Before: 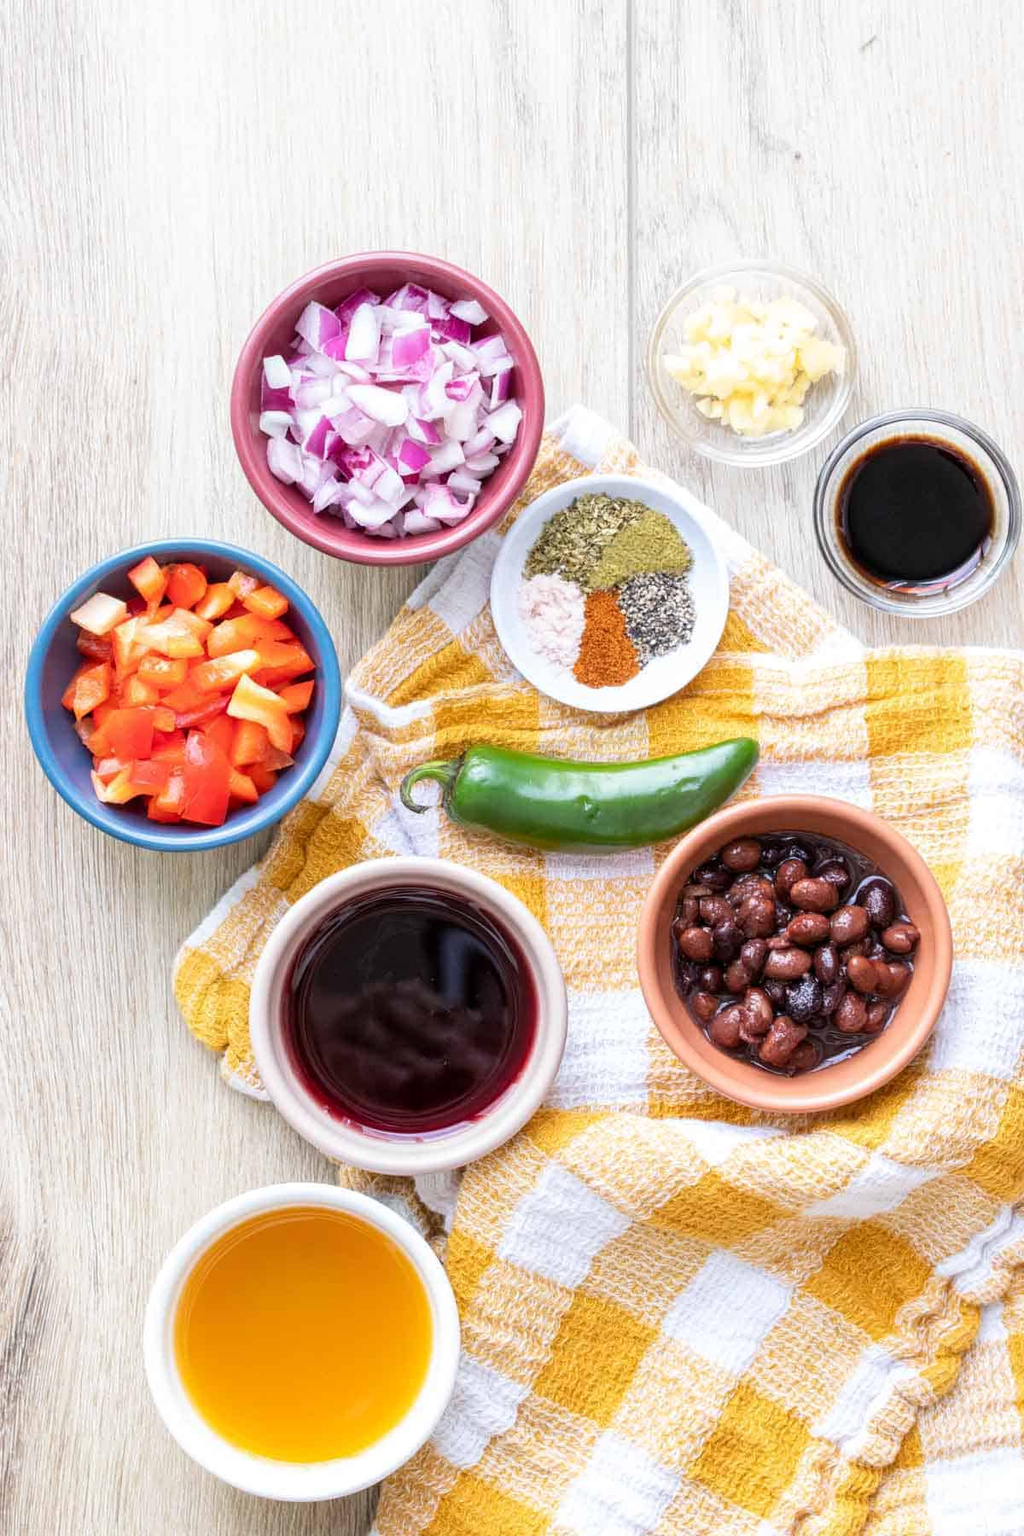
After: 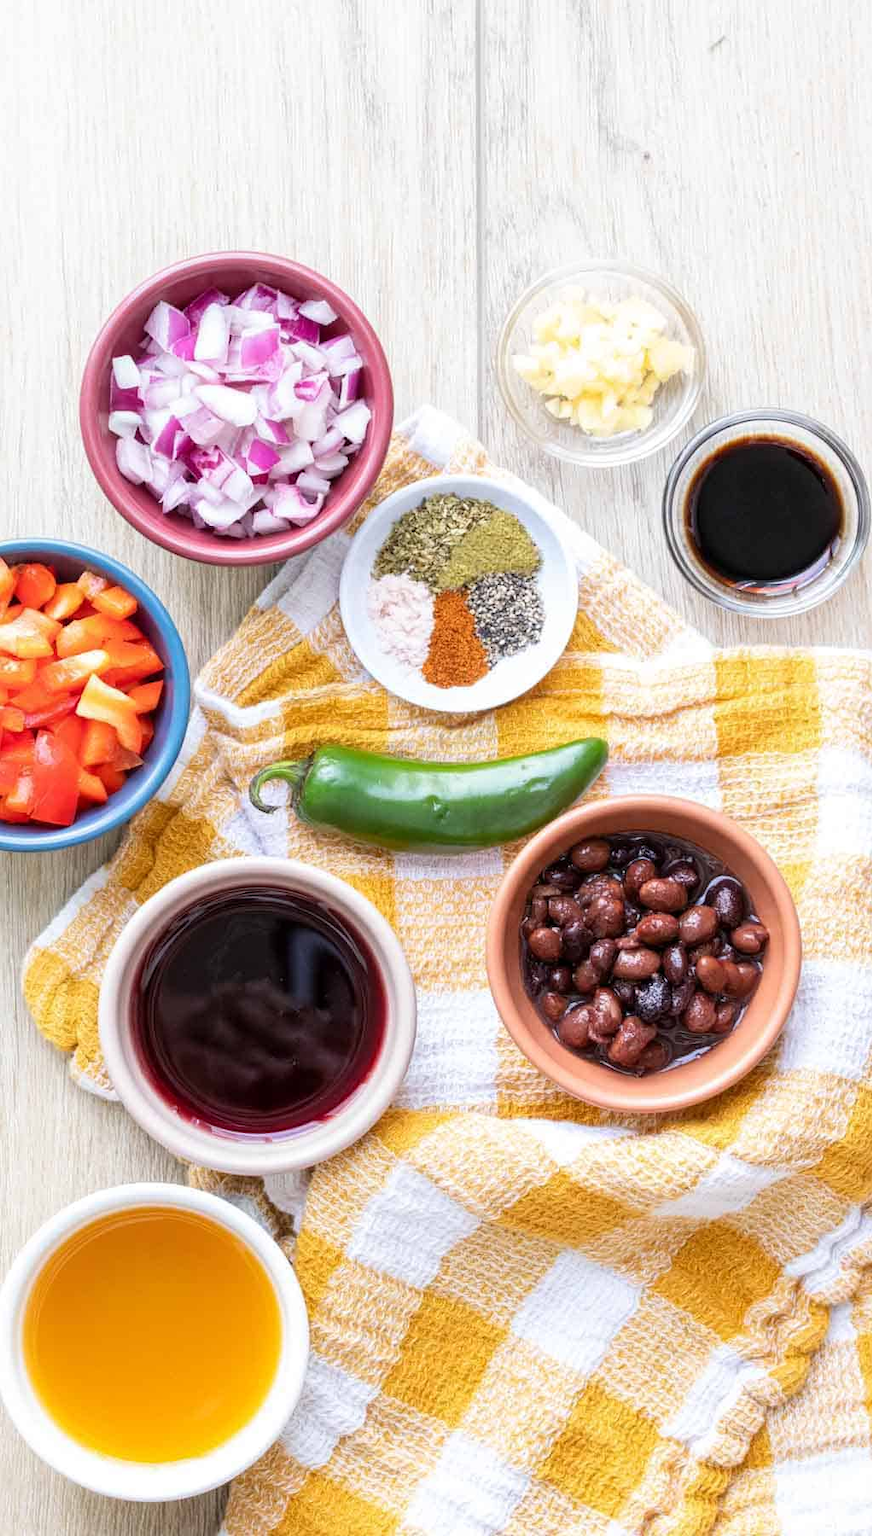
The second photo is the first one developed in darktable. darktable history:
crop and rotate: left 14.819%
